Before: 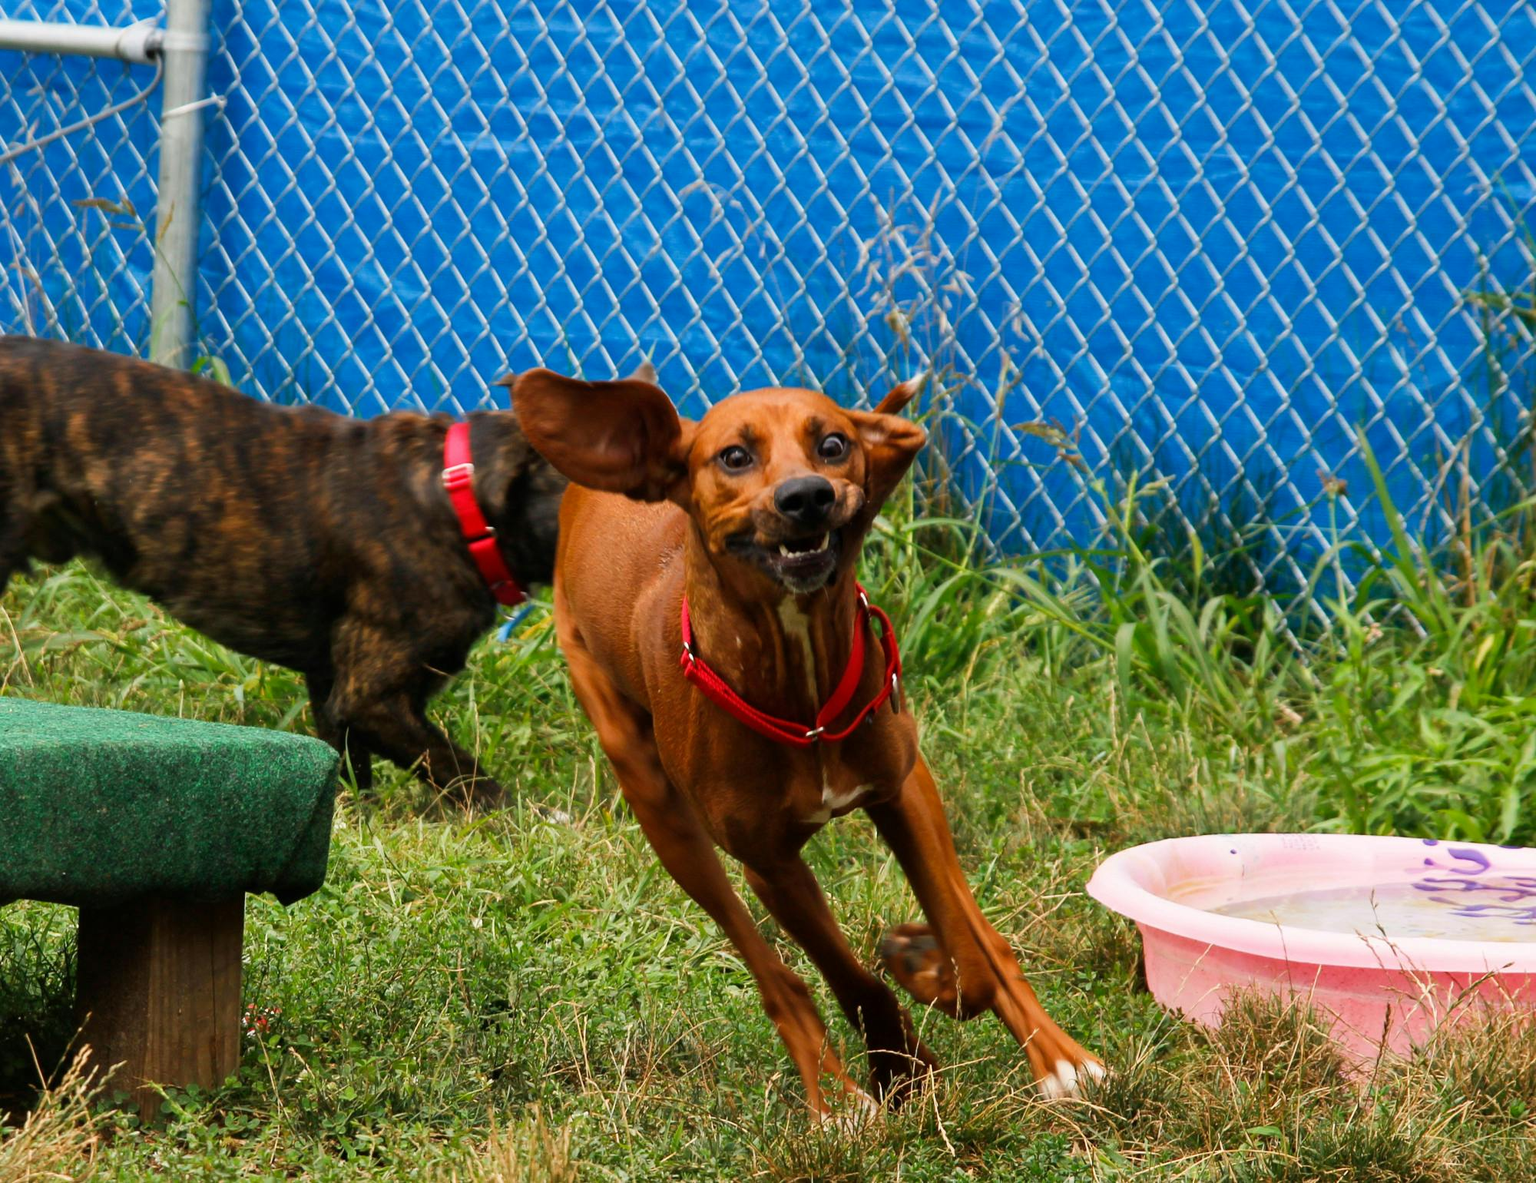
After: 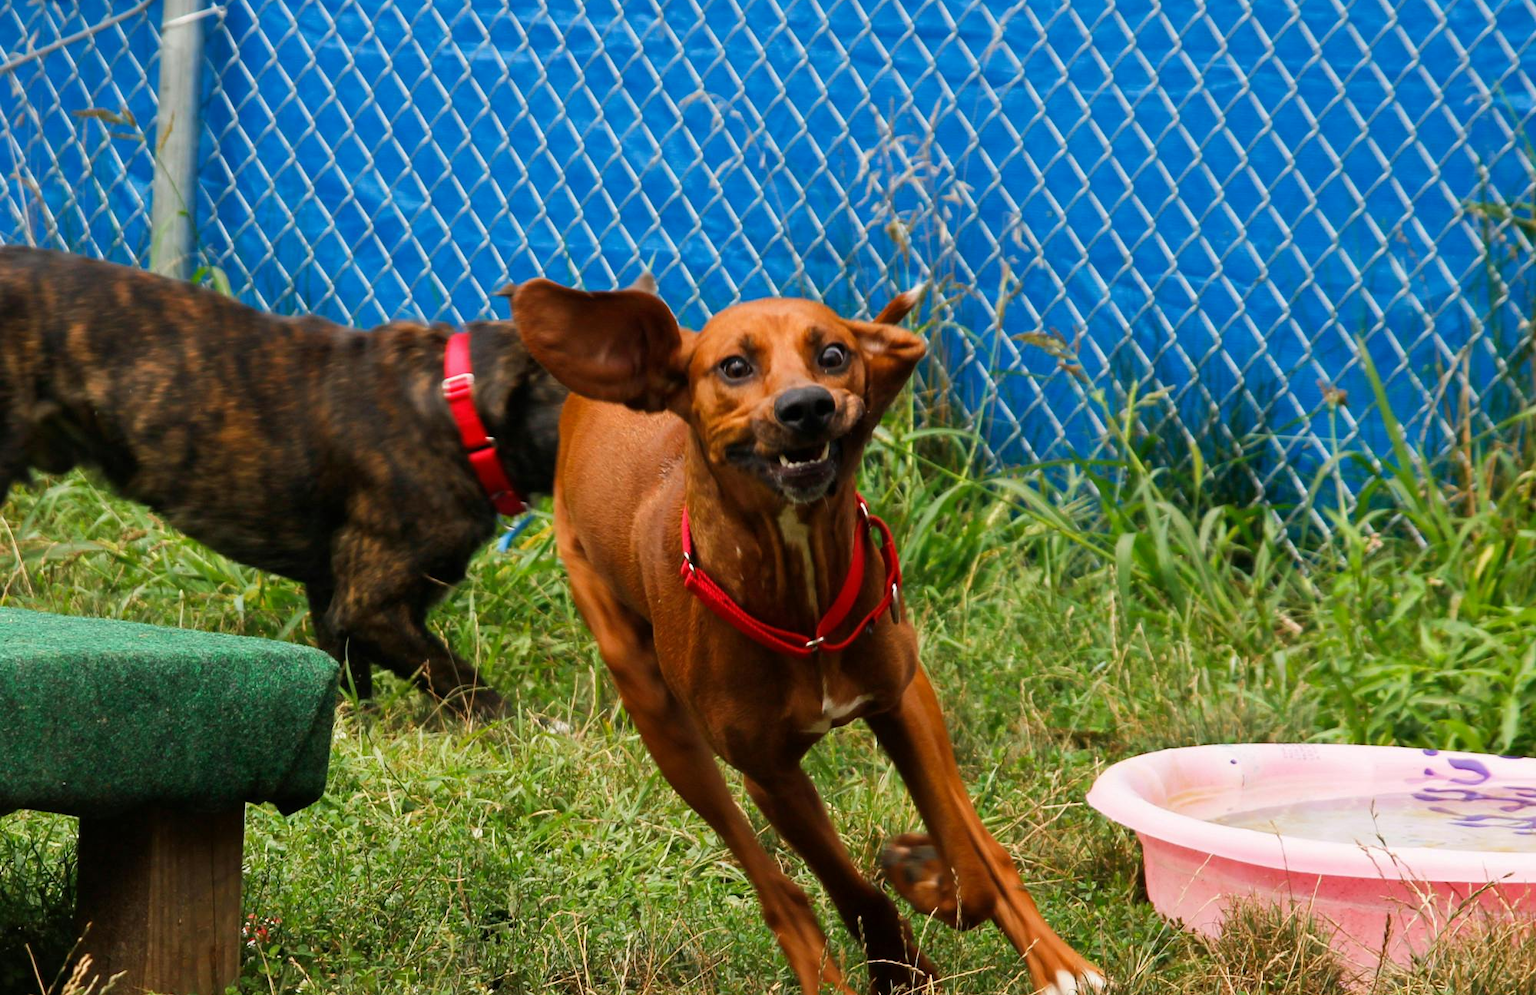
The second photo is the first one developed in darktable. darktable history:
crop: top 7.615%, bottom 8.218%
